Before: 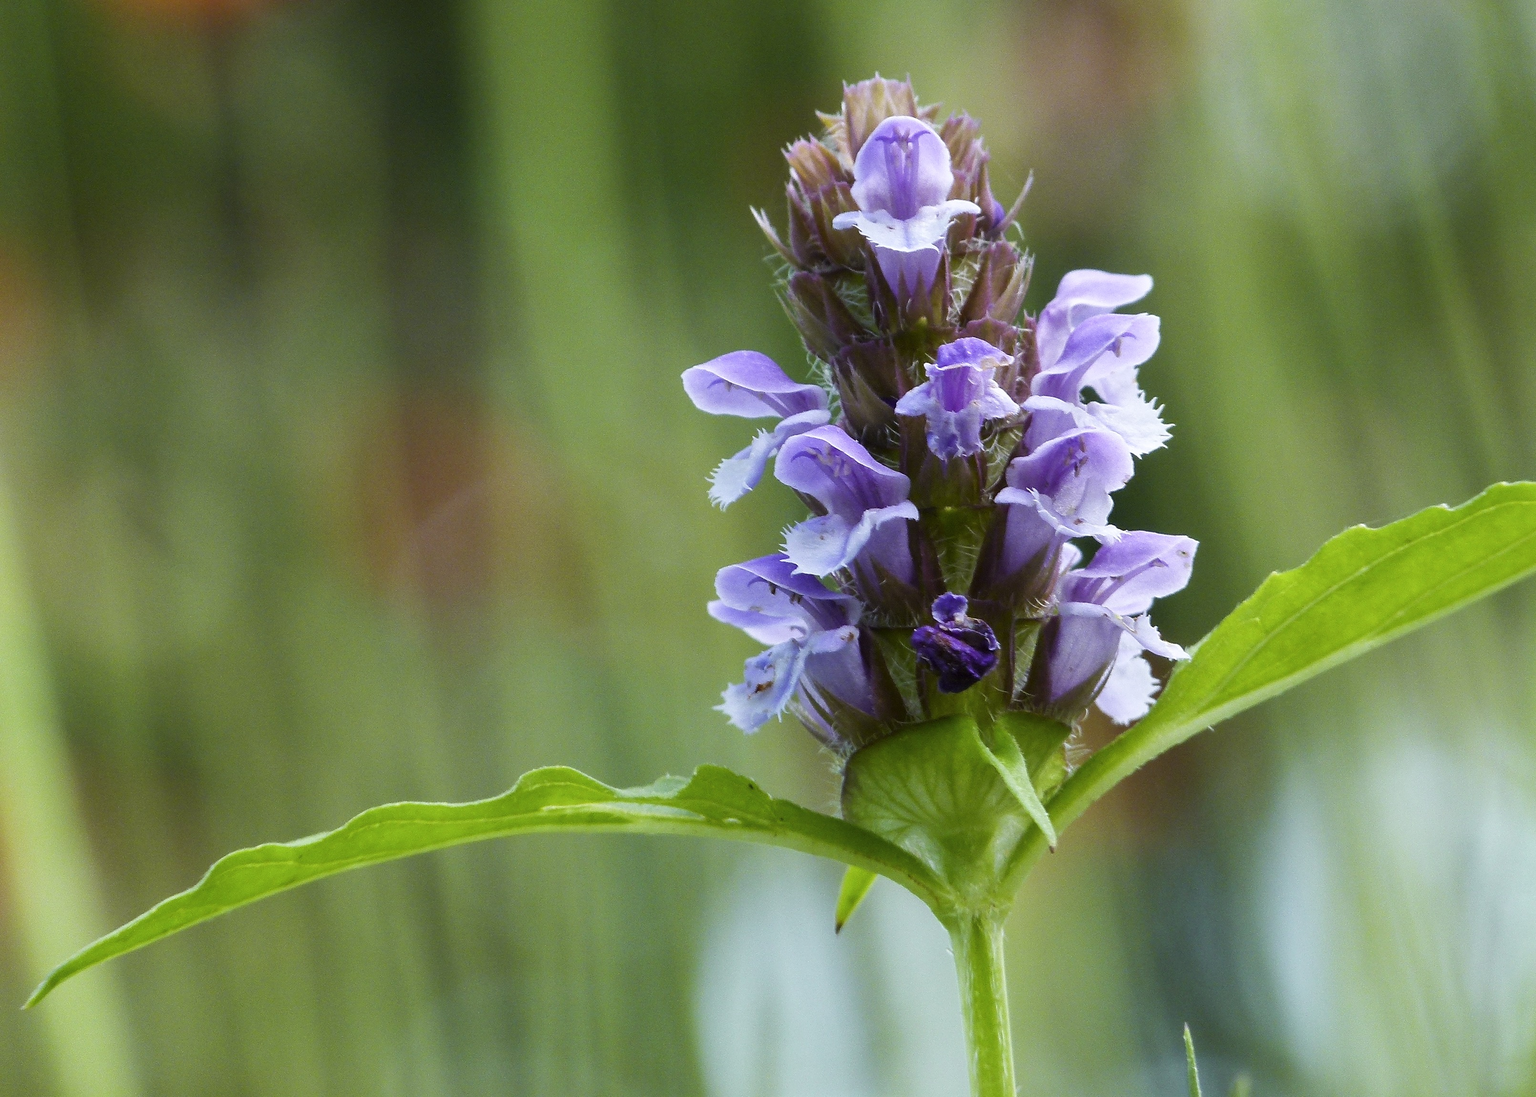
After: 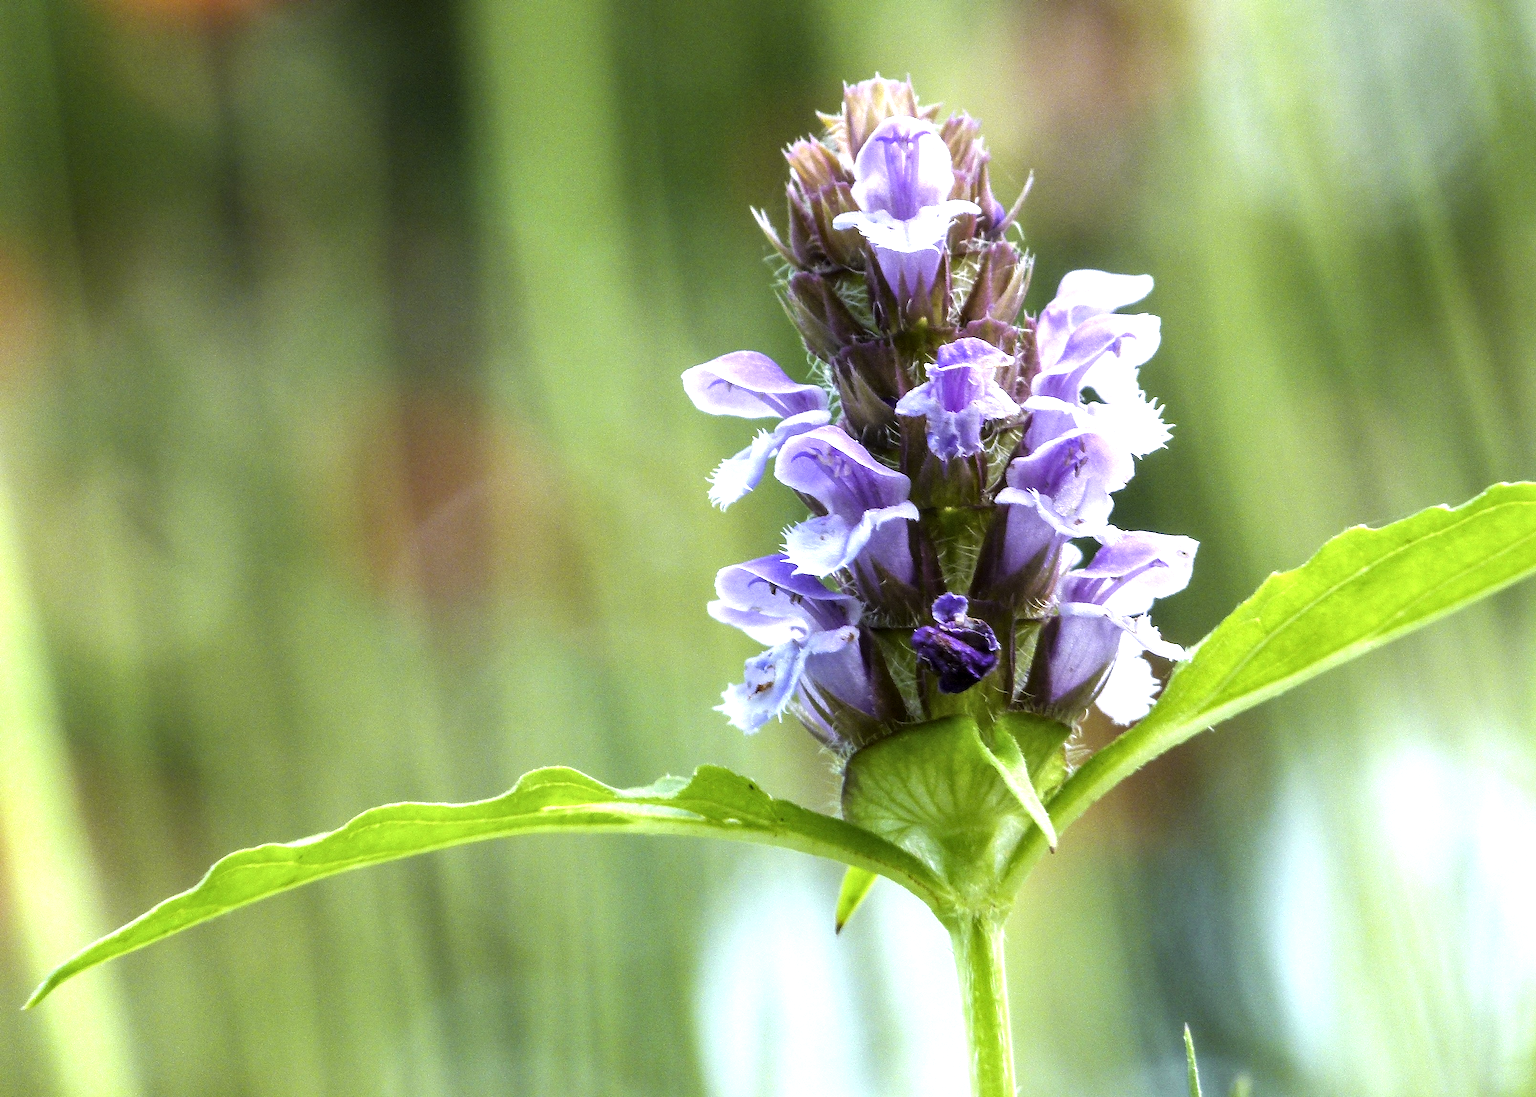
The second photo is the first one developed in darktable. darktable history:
local contrast: on, module defaults
exposure: exposure 0.201 EV, compensate highlight preservation false
tone equalizer: -8 EV -0.728 EV, -7 EV -0.722 EV, -6 EV -0.574 EV, -5 EV -0.407 EV, -3 EV 0.373 EV, -2 EV 0.6 EV, -1 EV 0.696 EV, +0 EV 0.774 EV
